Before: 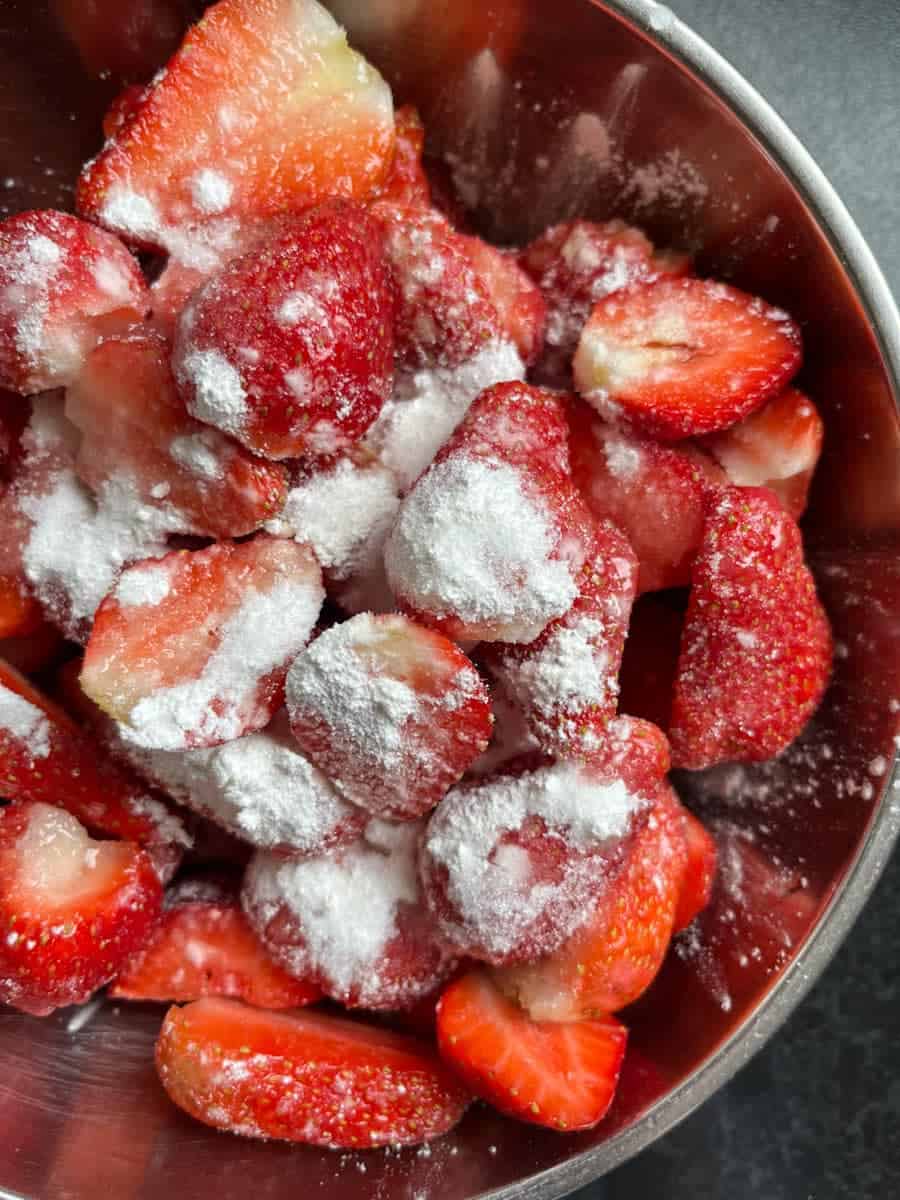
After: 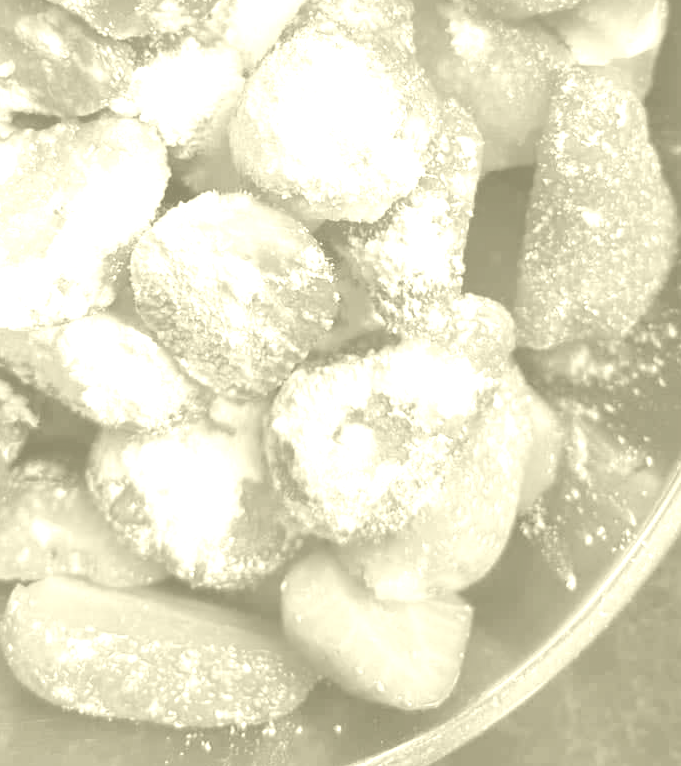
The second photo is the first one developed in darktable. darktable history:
exposure: black level correction 0, exposure 1.388 EV, compensate exposure bias true, compensate highlight preservation false
crop and rotate: left 17.299%, top 35.115%, right 7.015%, bottom 1.024%
colorize: hue 43.2°, saturation 40%, version 1
